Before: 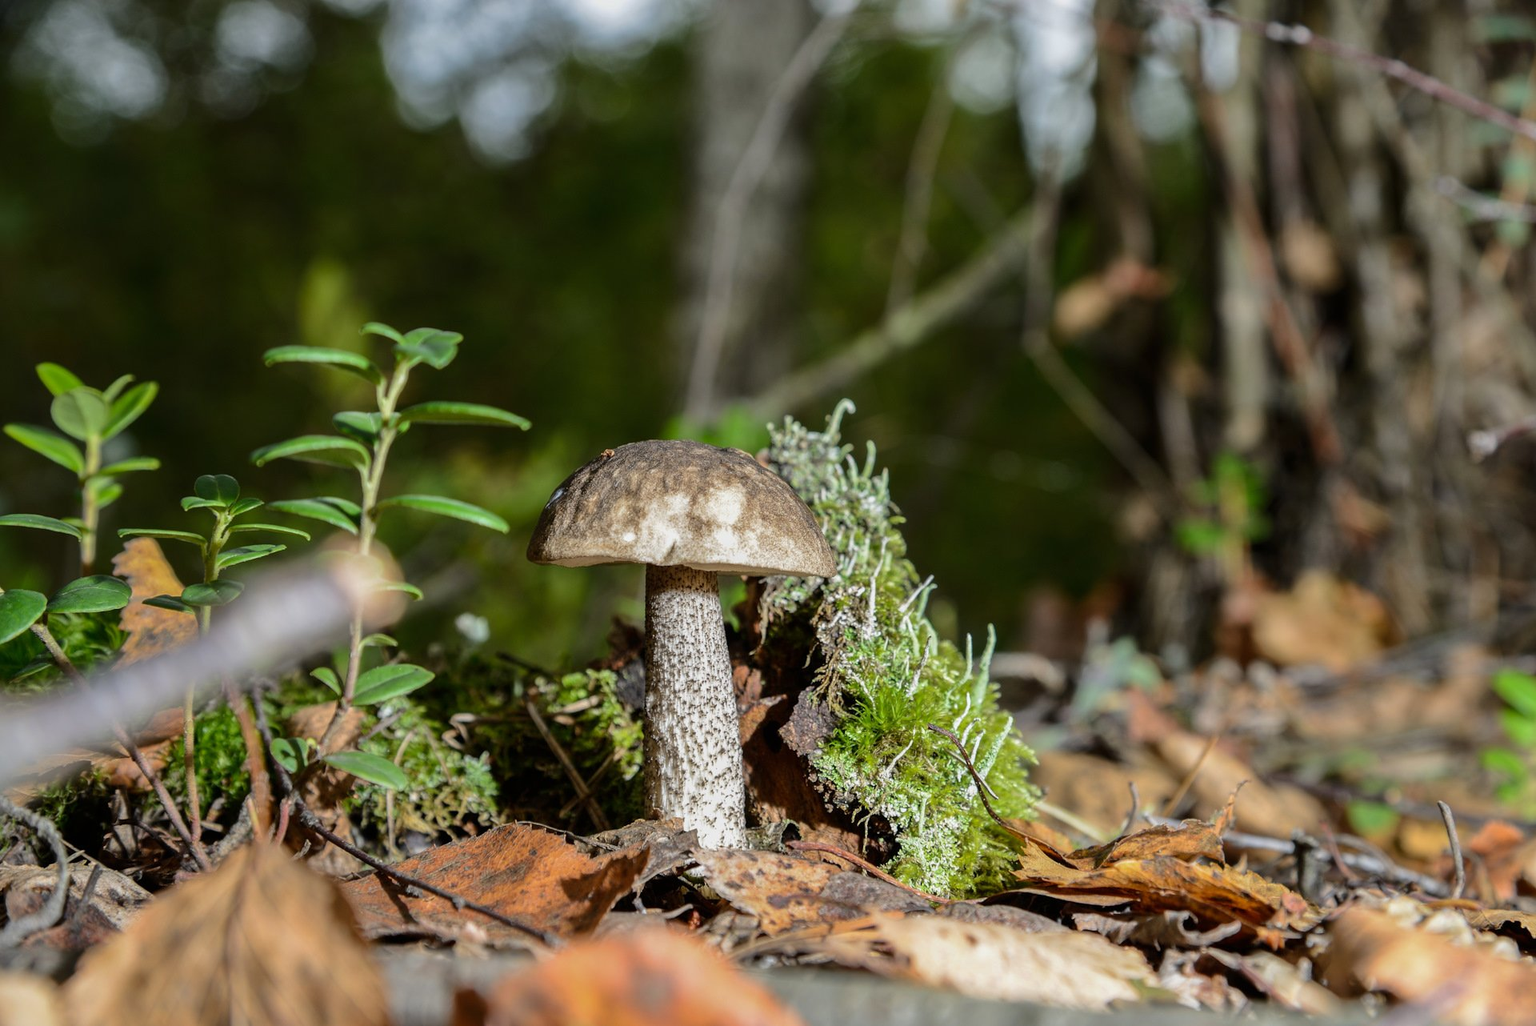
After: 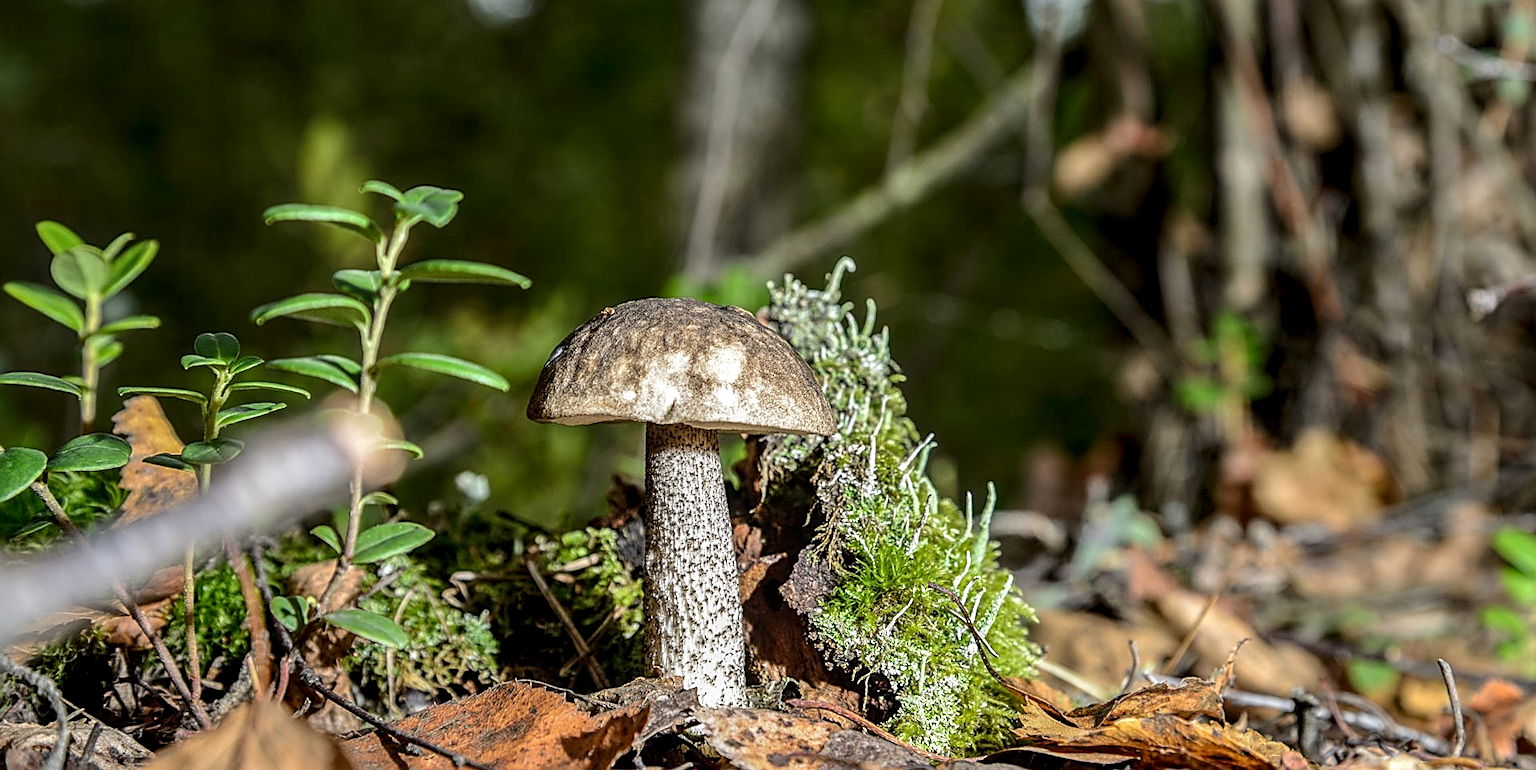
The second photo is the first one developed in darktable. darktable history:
exposure: black level correction 0.001, exposure 0.144 EV, compensate exposure bias true, compensate highlight preservation false
crop: top 13.867%, bottom 10.949%
local contrast: highlights 63%, detail 143%, midtone range 0.426
sharpen: amount 0.9
